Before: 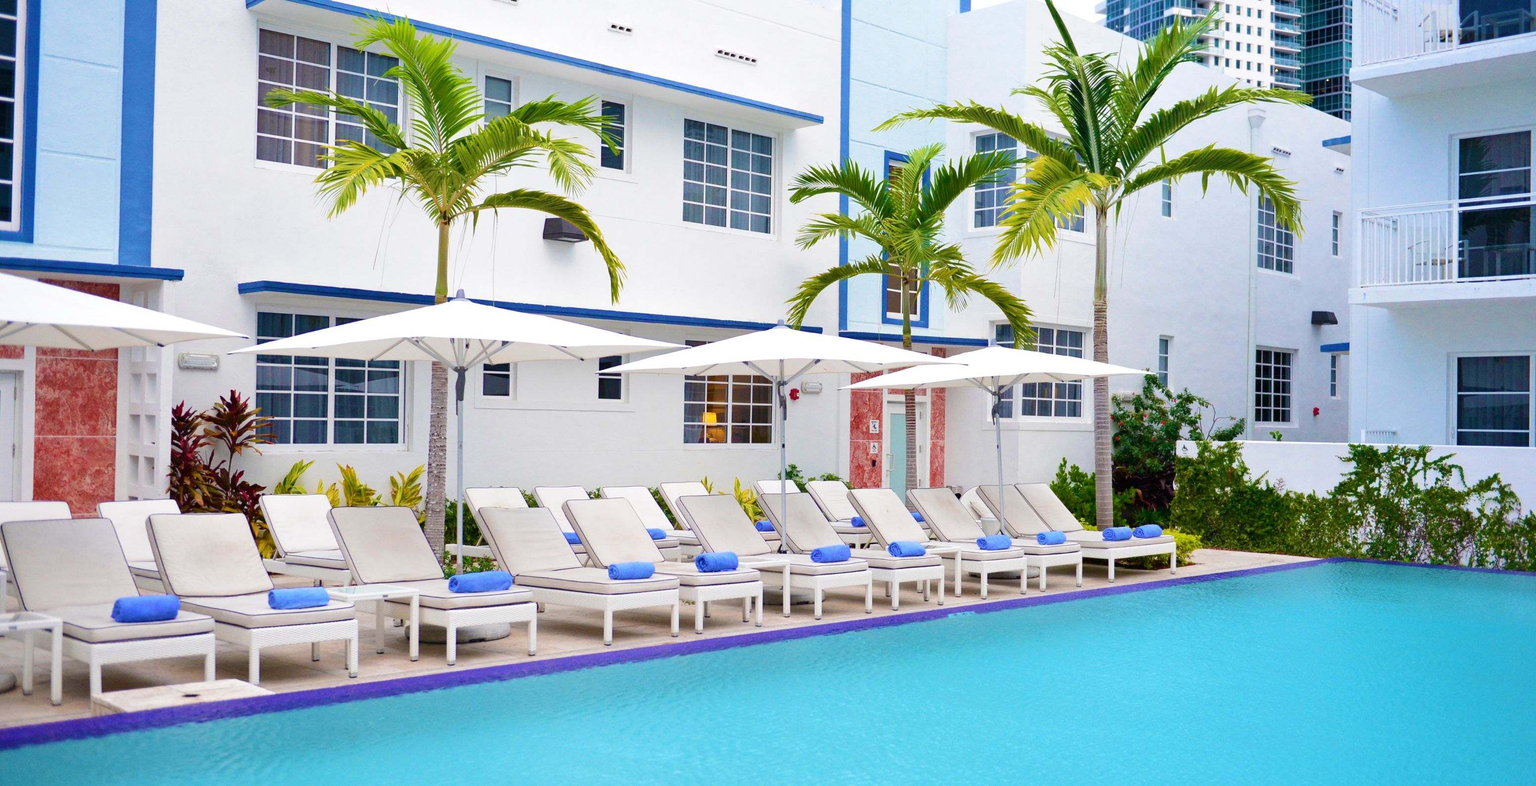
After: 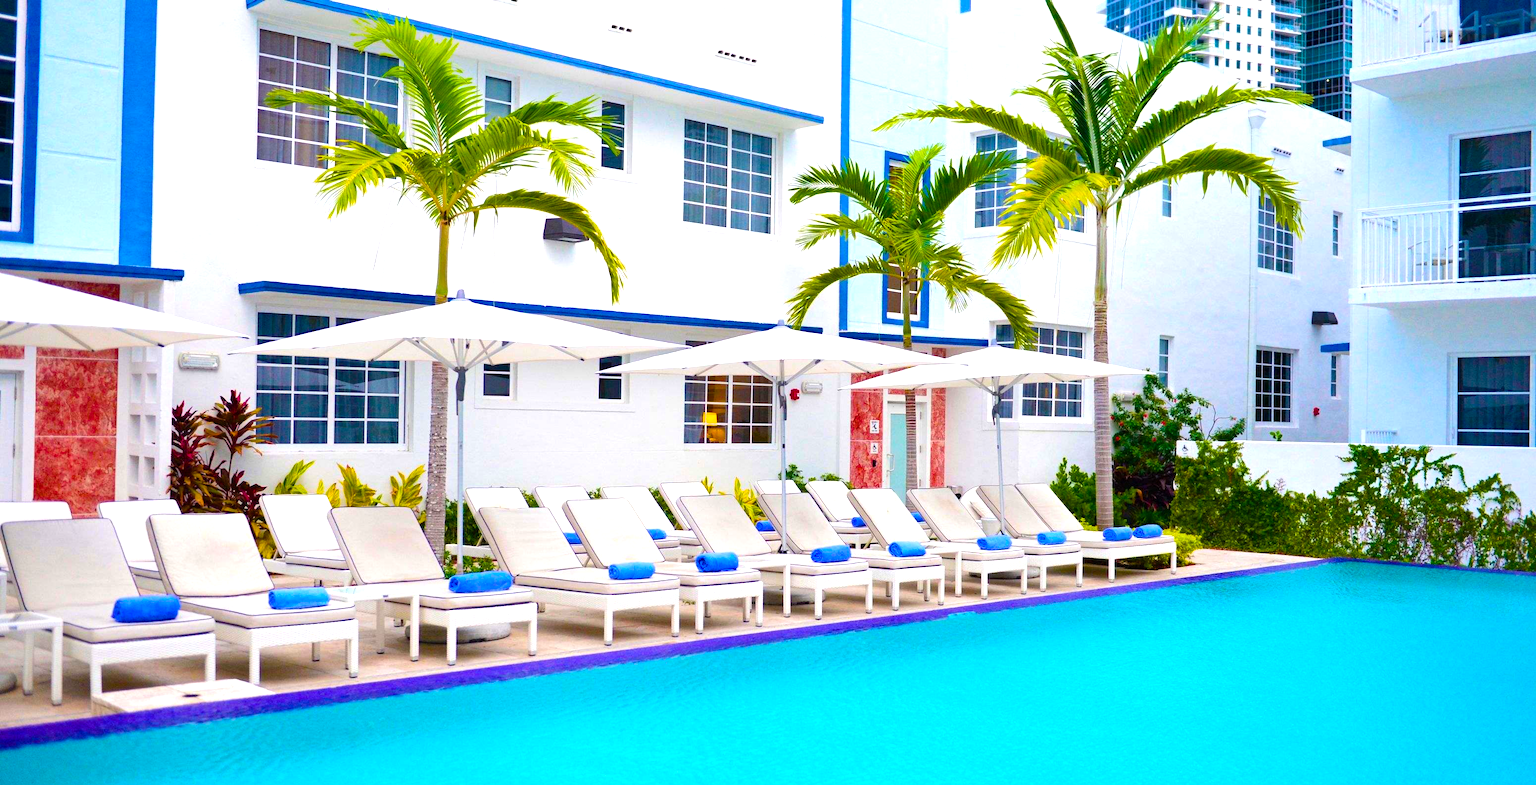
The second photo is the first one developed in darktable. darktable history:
color balance rgb: perceptual saturation grading › global saturation 42.785%, perceptual brilliance grading › global brilliance 12.309%, global vibrance 20%
